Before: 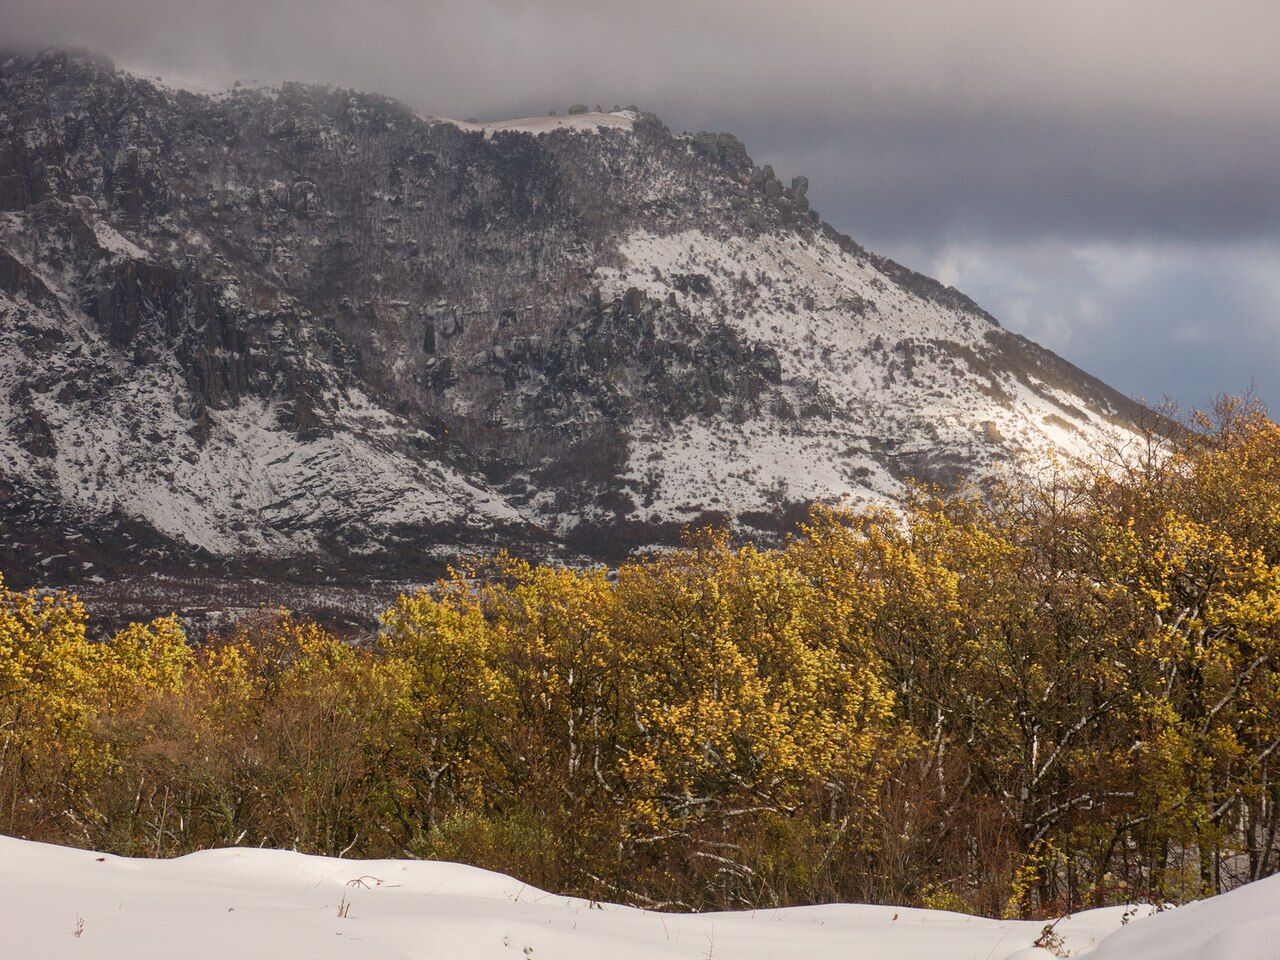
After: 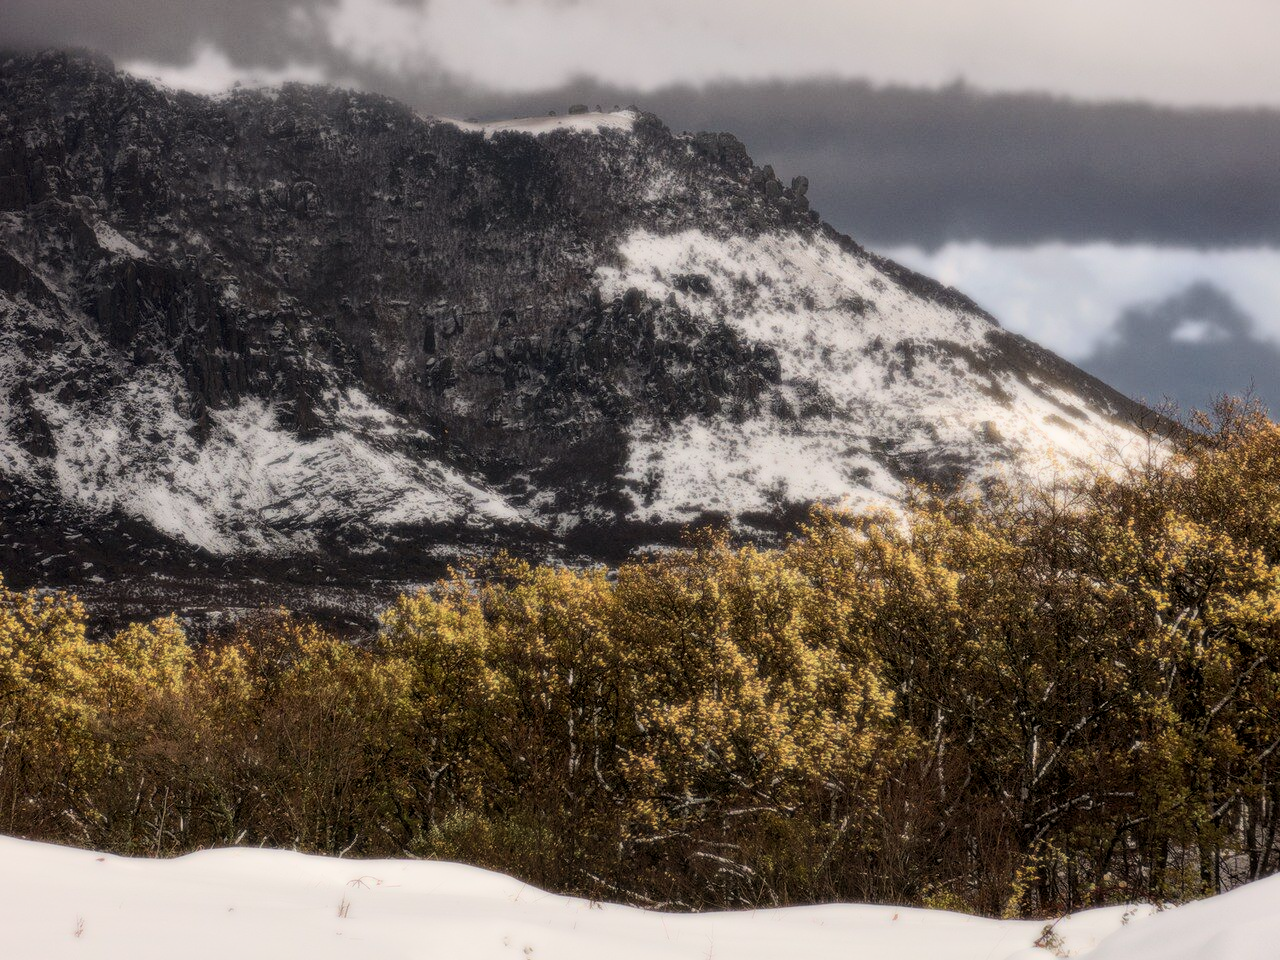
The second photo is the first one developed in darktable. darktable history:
tone equalizer: -8 EV -2 EV, -7 EV -2 EV, -6 EV -2 EV, -5 EV -2 EV, -4 EV -2 EV, -3 EV -2 EV, -2 EV -2 EV, -1 EV -1.63 EV, +0 EV -2 EV
exposure: exposure 0.574 EV, compensate highlight preservation false
bloom: size 0%, threshold 54.82%, strength 8.31%
contrast equalizer: octaves 7, y [[0.6 ×6], [0.55 ×6], [0 ×6], [0 ×6], [0 ×6]], mix -0.3
base curve: curves: ch0 [(0, 0) (0.005, 0.002) (0.193, 0.295) (0.399, 0.664) (0.75, 0.928) (1, 1)]
local contrast: detail 130%
